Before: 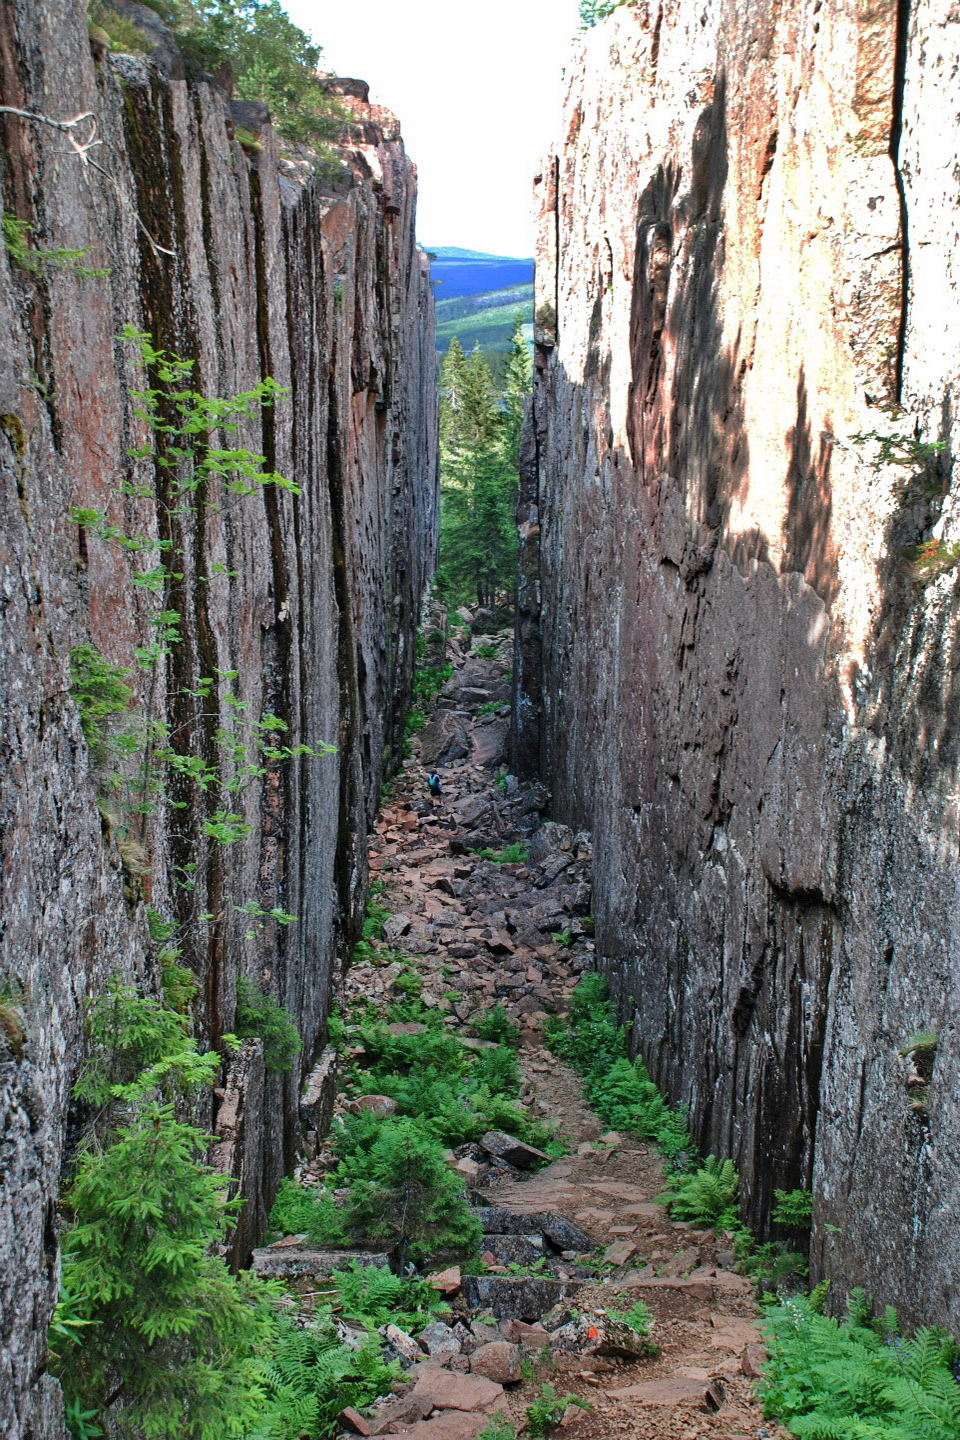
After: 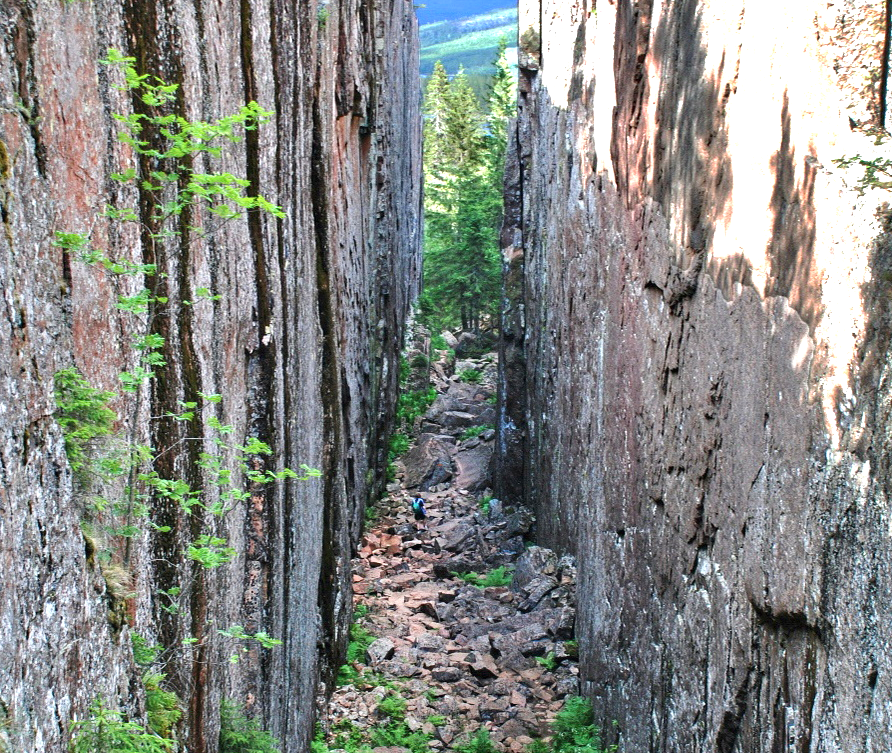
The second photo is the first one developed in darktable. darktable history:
exposure: black level correction 0, exposure 0.9 EV, compensate highlight preservation false
crop: left 1.744%, top 19.225%, right 5.069%, bottom 28.357%
